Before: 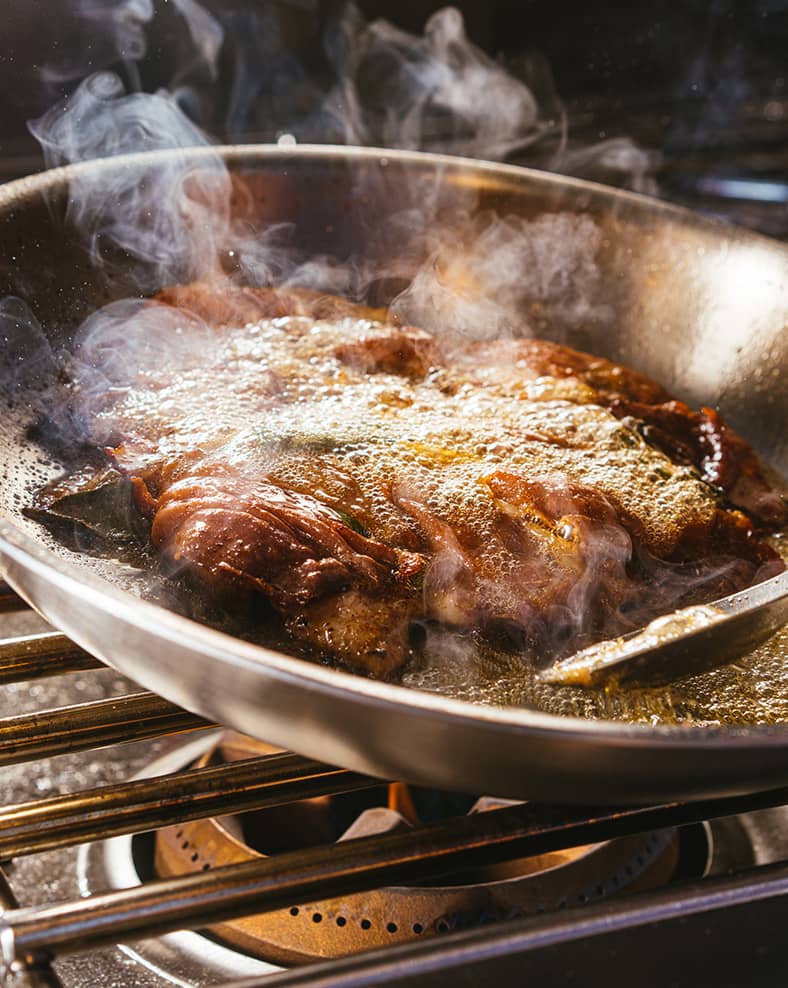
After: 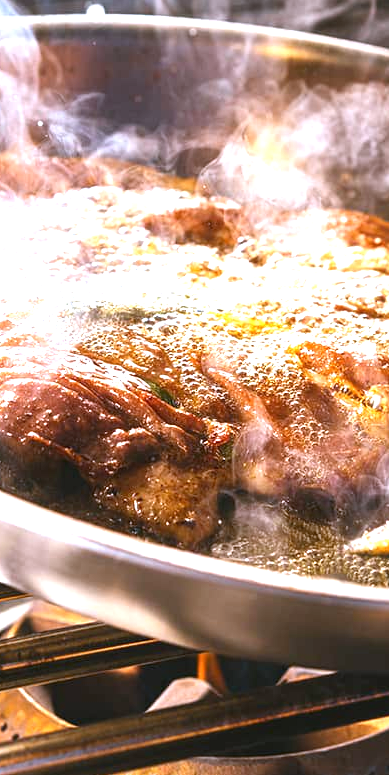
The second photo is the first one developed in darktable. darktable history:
exposure: black level correction 0, exposure 1.2 EV, compensate highlight preservation false
white balance: red 0.967, blue 1.119, emerald 0.756
crop and rotate: angle 0.02°, left 24.353%, top 13.219%, right 26.156%, bottom 8.224%
